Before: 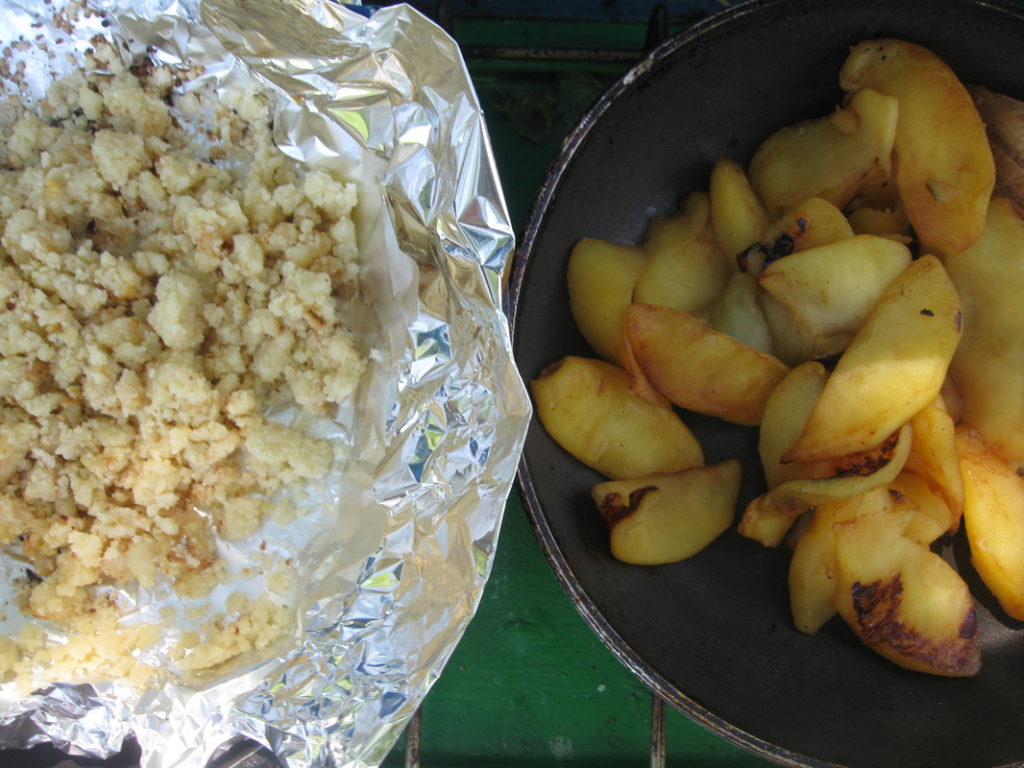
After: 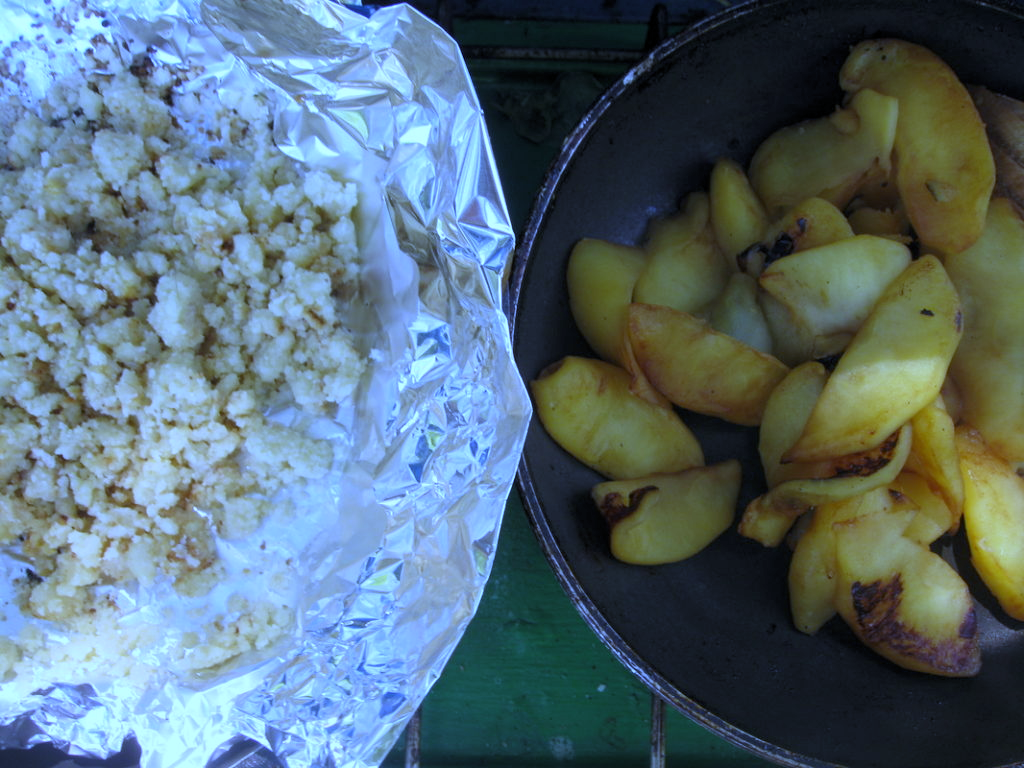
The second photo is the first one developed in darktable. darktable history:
levels: mode automatic, black 0.023%, white 99.97%, levels [0.062, 0.494, 0.925]
white balance: red 0.766, blue 1.537
